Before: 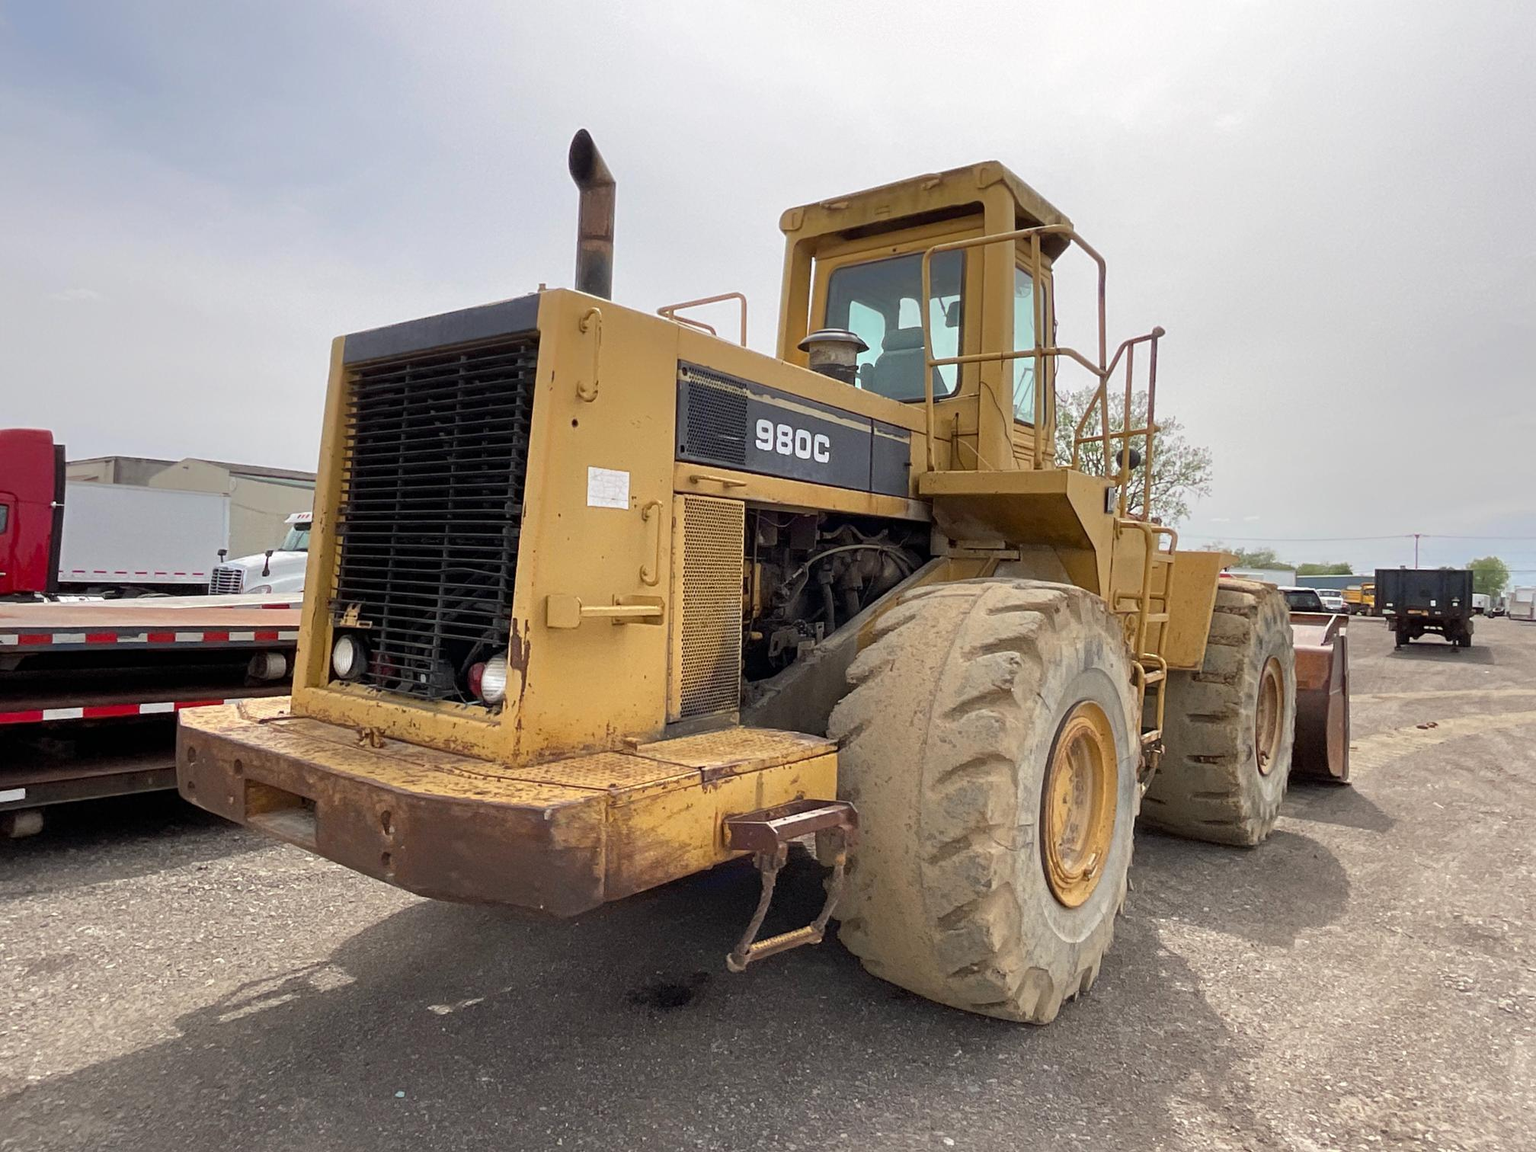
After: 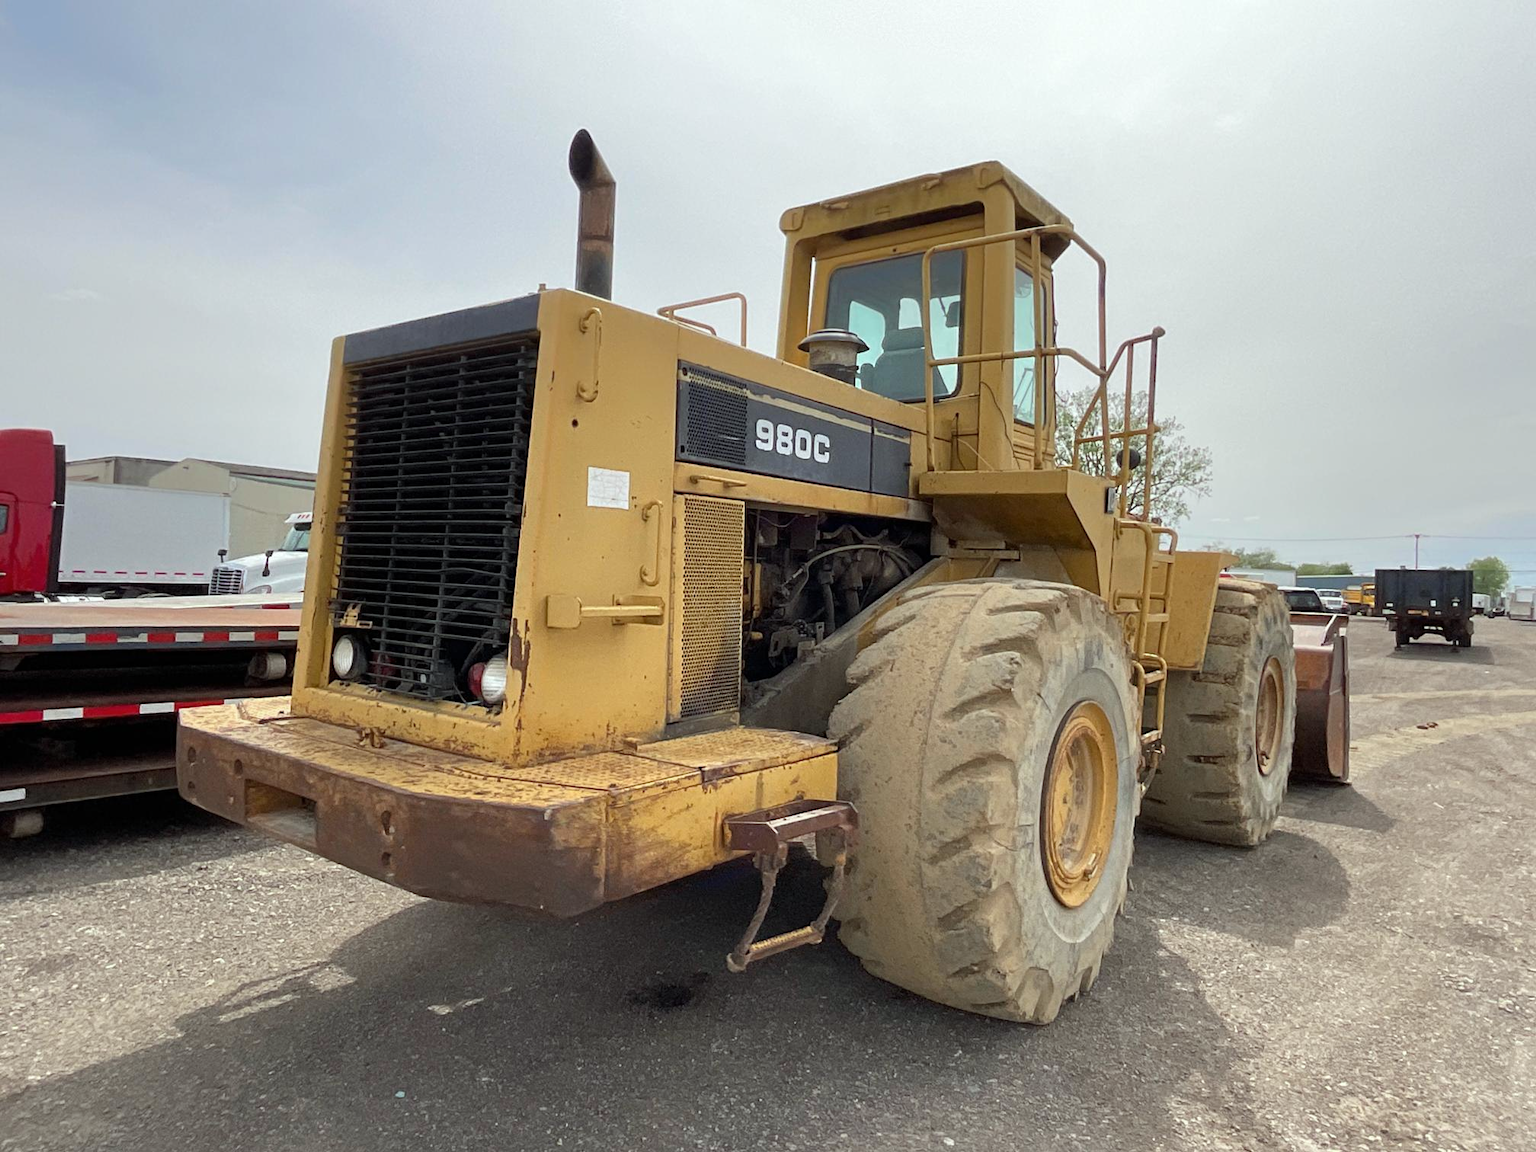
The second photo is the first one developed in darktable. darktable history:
tone equalizer: on, module defaults
color calibration: illuminant Planckian (black body), x 0.351, y 0.352, temperature 4794.27 K
